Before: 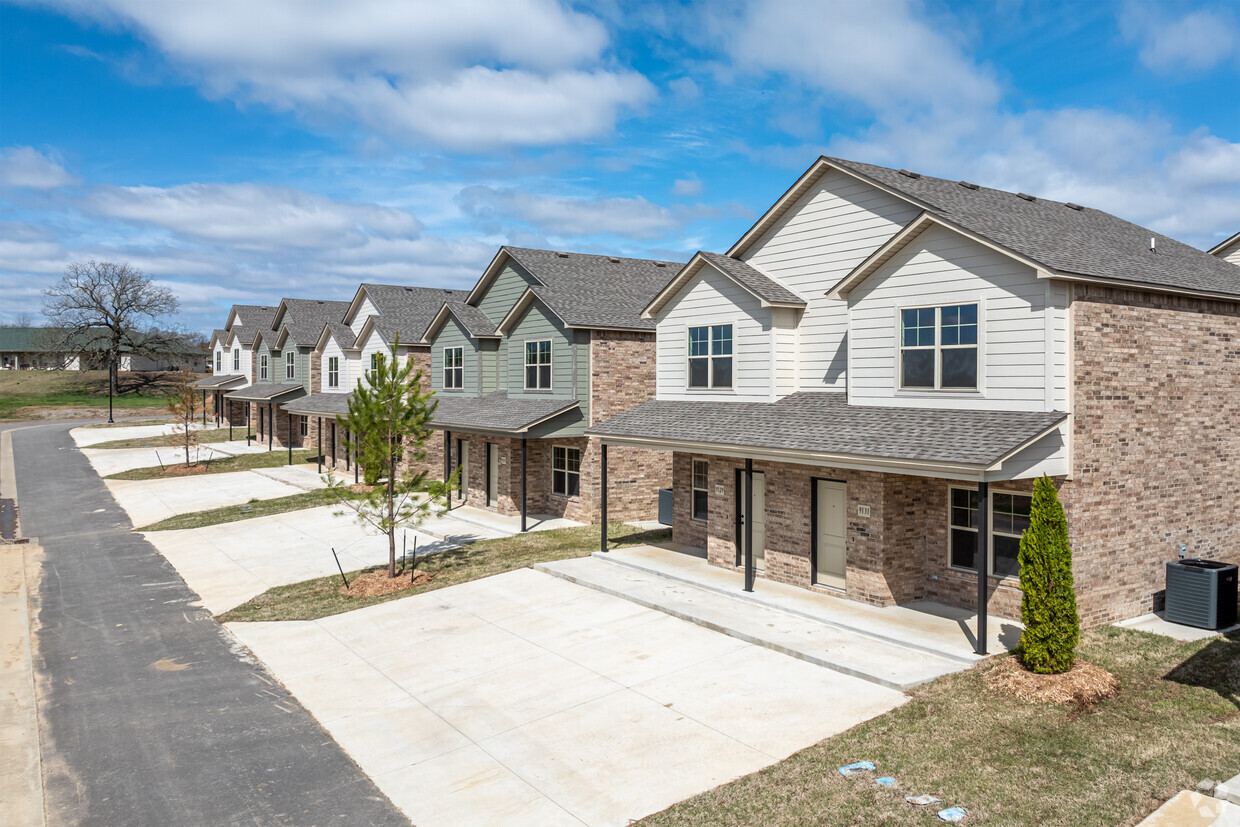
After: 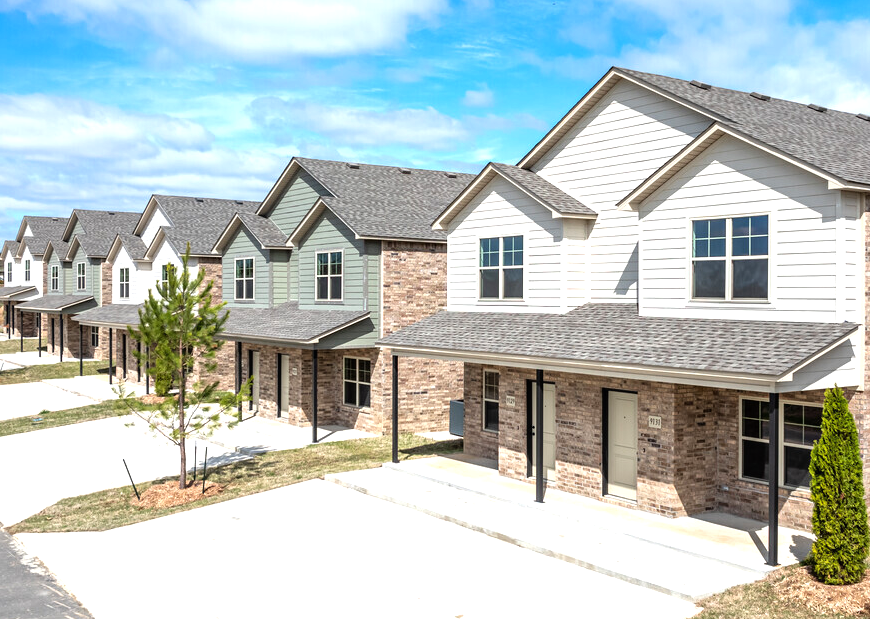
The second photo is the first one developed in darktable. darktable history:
crop and rotate: left 16.888%, top 10.768%, right 12.908%, bottom 14.38%
tone equalizer: -8 EV -0.75 EV, -7 EV -0.668 EV, -6 EV -0.577 EV, -5 EV -0.399 EV, -3 EV 0.396 EV, -2 EV 0.6 EV, -1 EV 0.677 EV, +0 EV 0.745 EV
